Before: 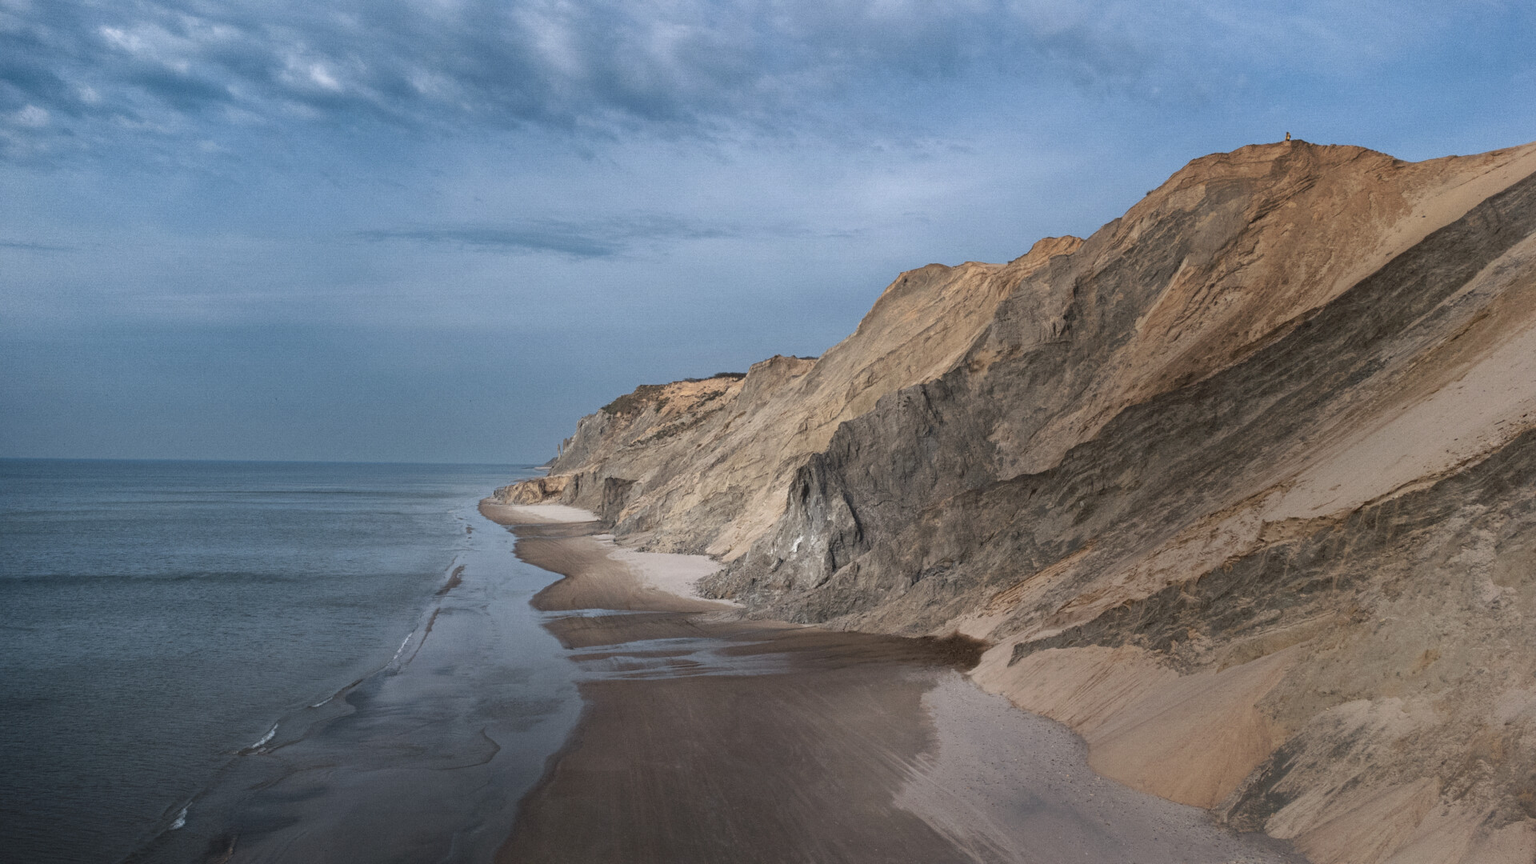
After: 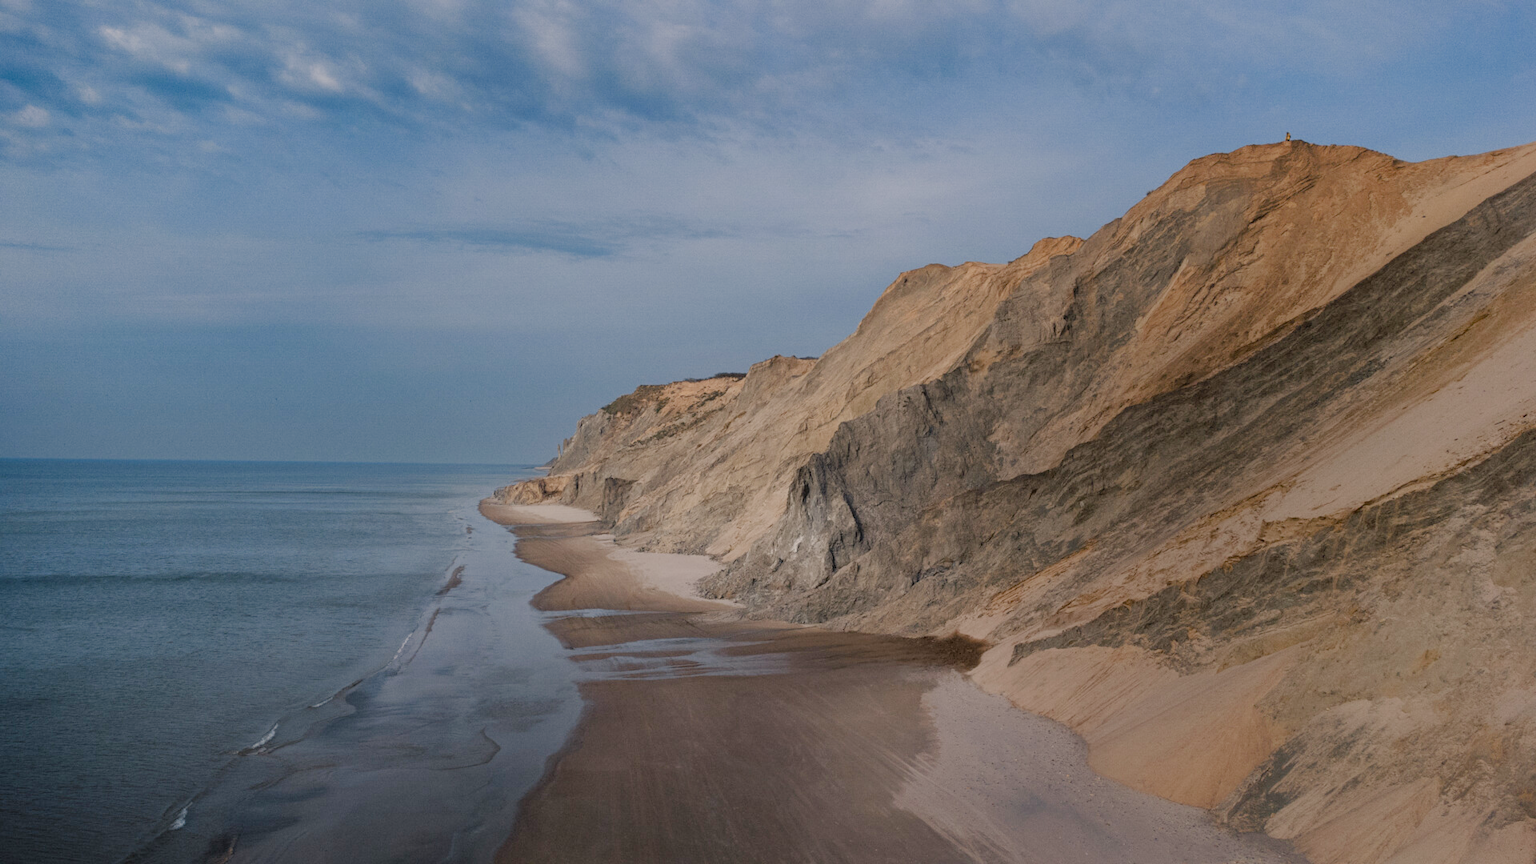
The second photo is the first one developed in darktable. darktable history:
filmic rgb: black relative exposure -7.78 EV, white relative exposure 4.36 EV, threshold 5.97 EV, hardness 3.75, latitude 49.22%, contrast 1.101, enable highlight reconstruction true
color balance rgb: highlights gain › chroma 2.973%, highlights gain › hue 60.13°, perceptual saturation grading › global saturation 20%, perceptual saturation grading › highlights -50.302%, perceptual saturation grading › shadows 30.133%, global vibrance 24.27%, contrast -25.045%
